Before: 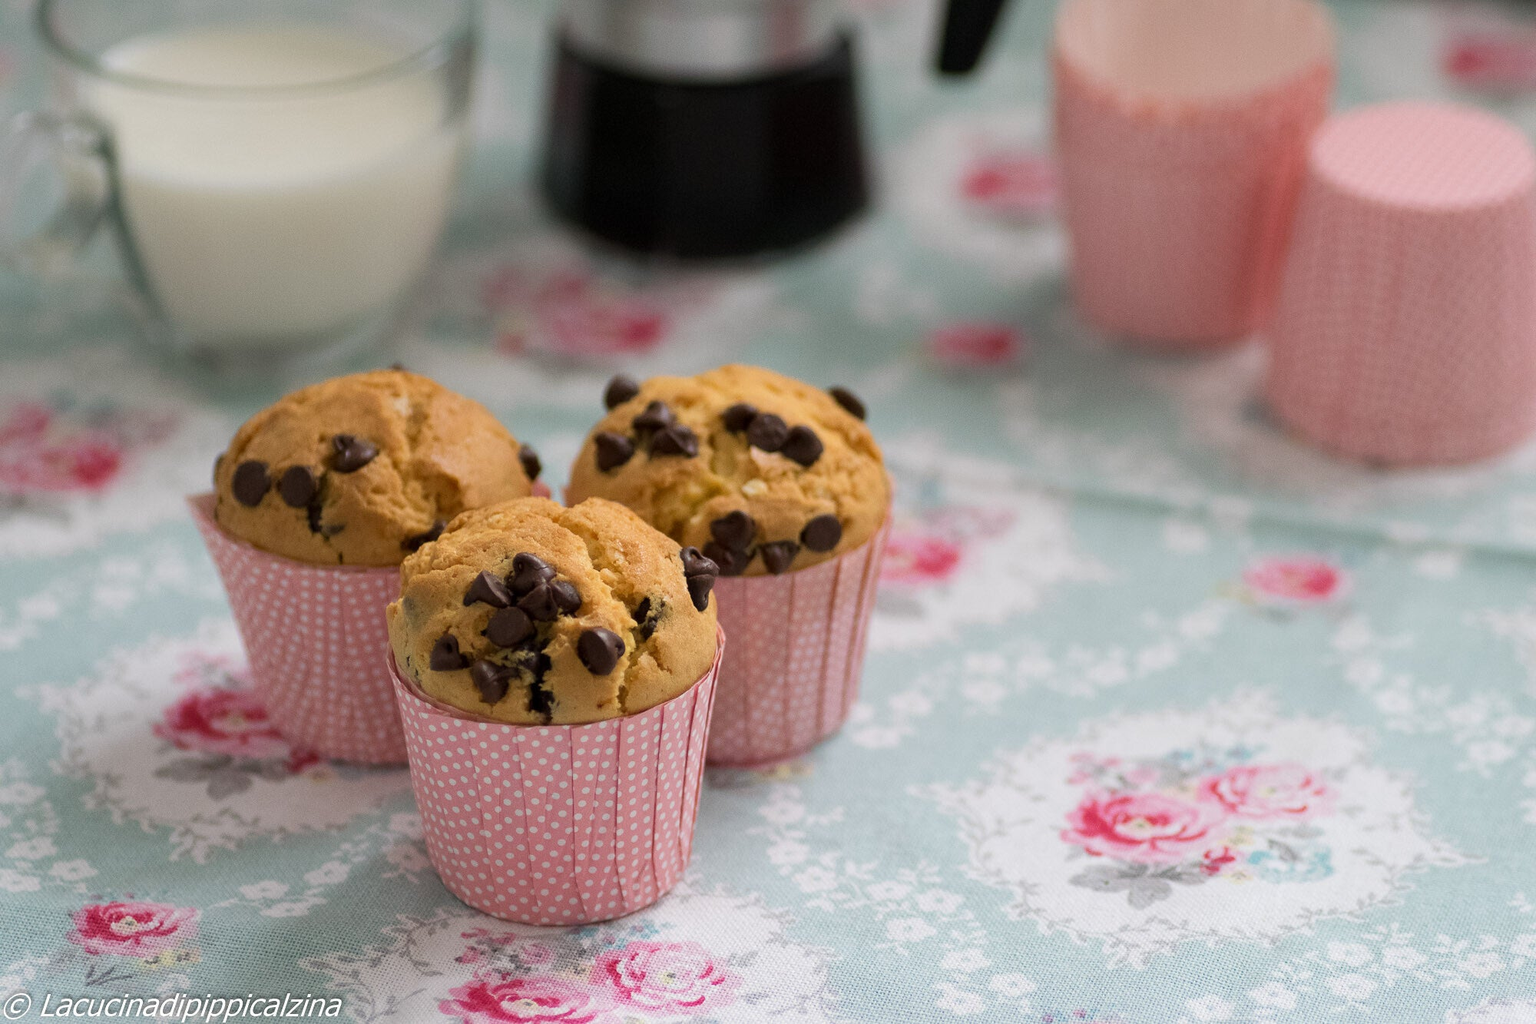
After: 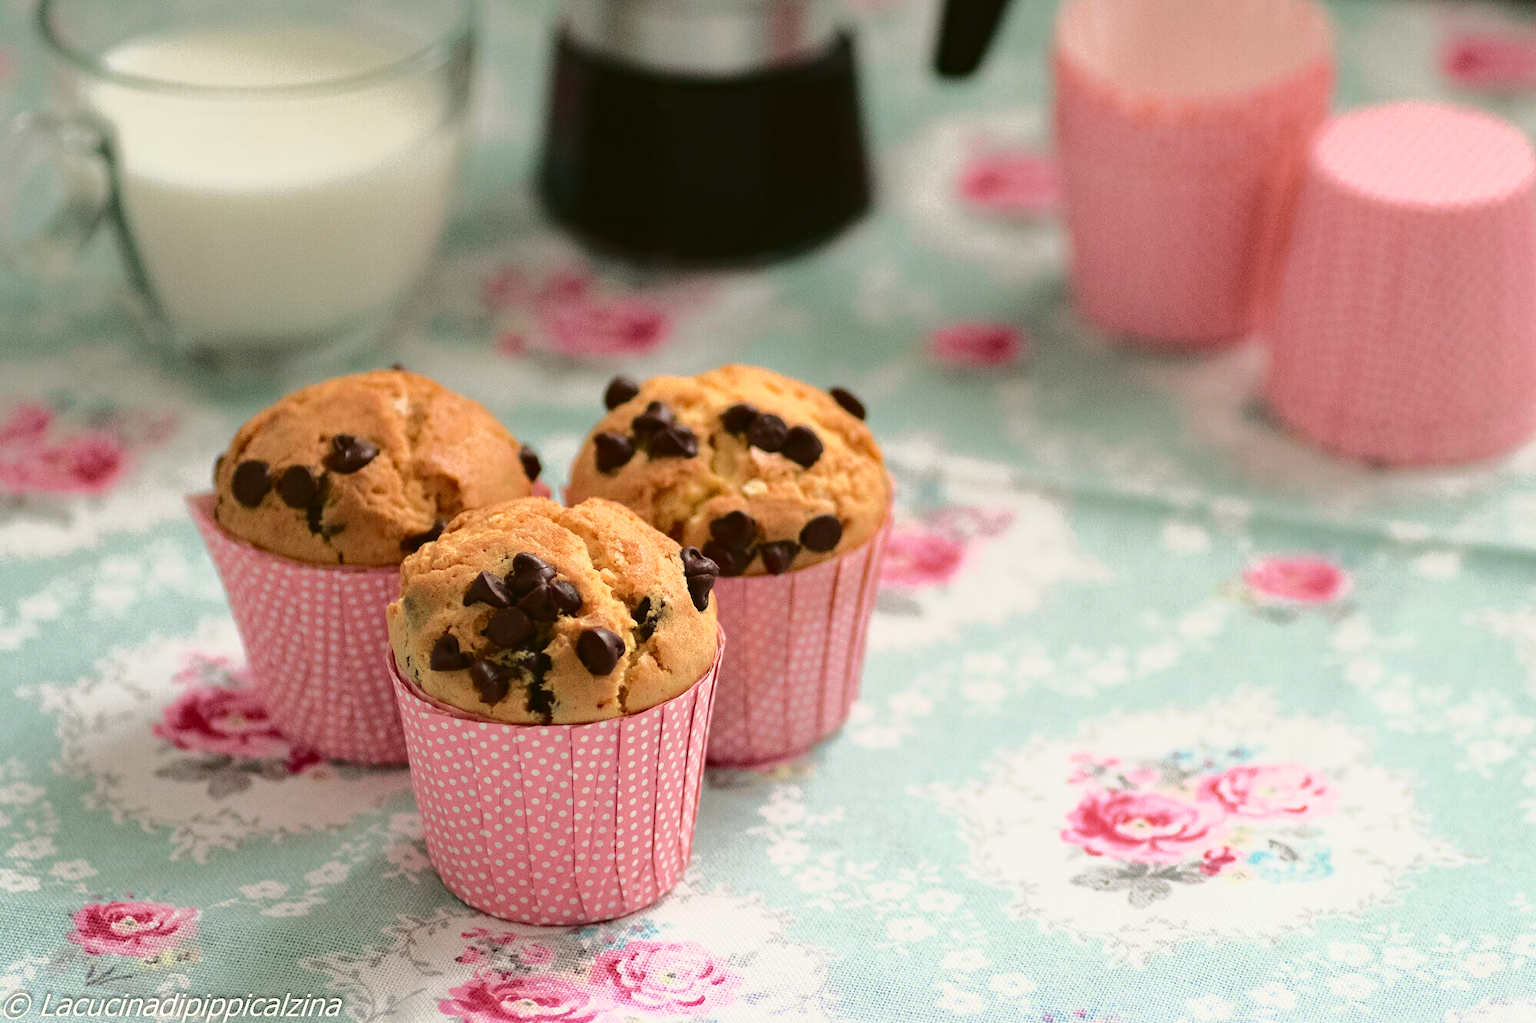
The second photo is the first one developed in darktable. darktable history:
tone curve: curves: ch0 [(0, 0.039) (0.194, 0.159) (0.469, 0.544) (0.693, 0.77) (0.751, 0.871) (1, 1)]; ch1 [(0, 0) (0.508, 0.506) (0.547, 0.563) (0.592, 0.631) (0.715, 0.706) (1, 1)]; ch2 [(0, 0) (0.243, 0.175) (0.362, 0.301) (0.492, 0.515) (0.544, 0.557) (0.595, 0.612) (0.631, 0.641) (1, 1)], color space Lab, independent channels, preserve colors none
haze removal: compatibility mode true, adaptive false
